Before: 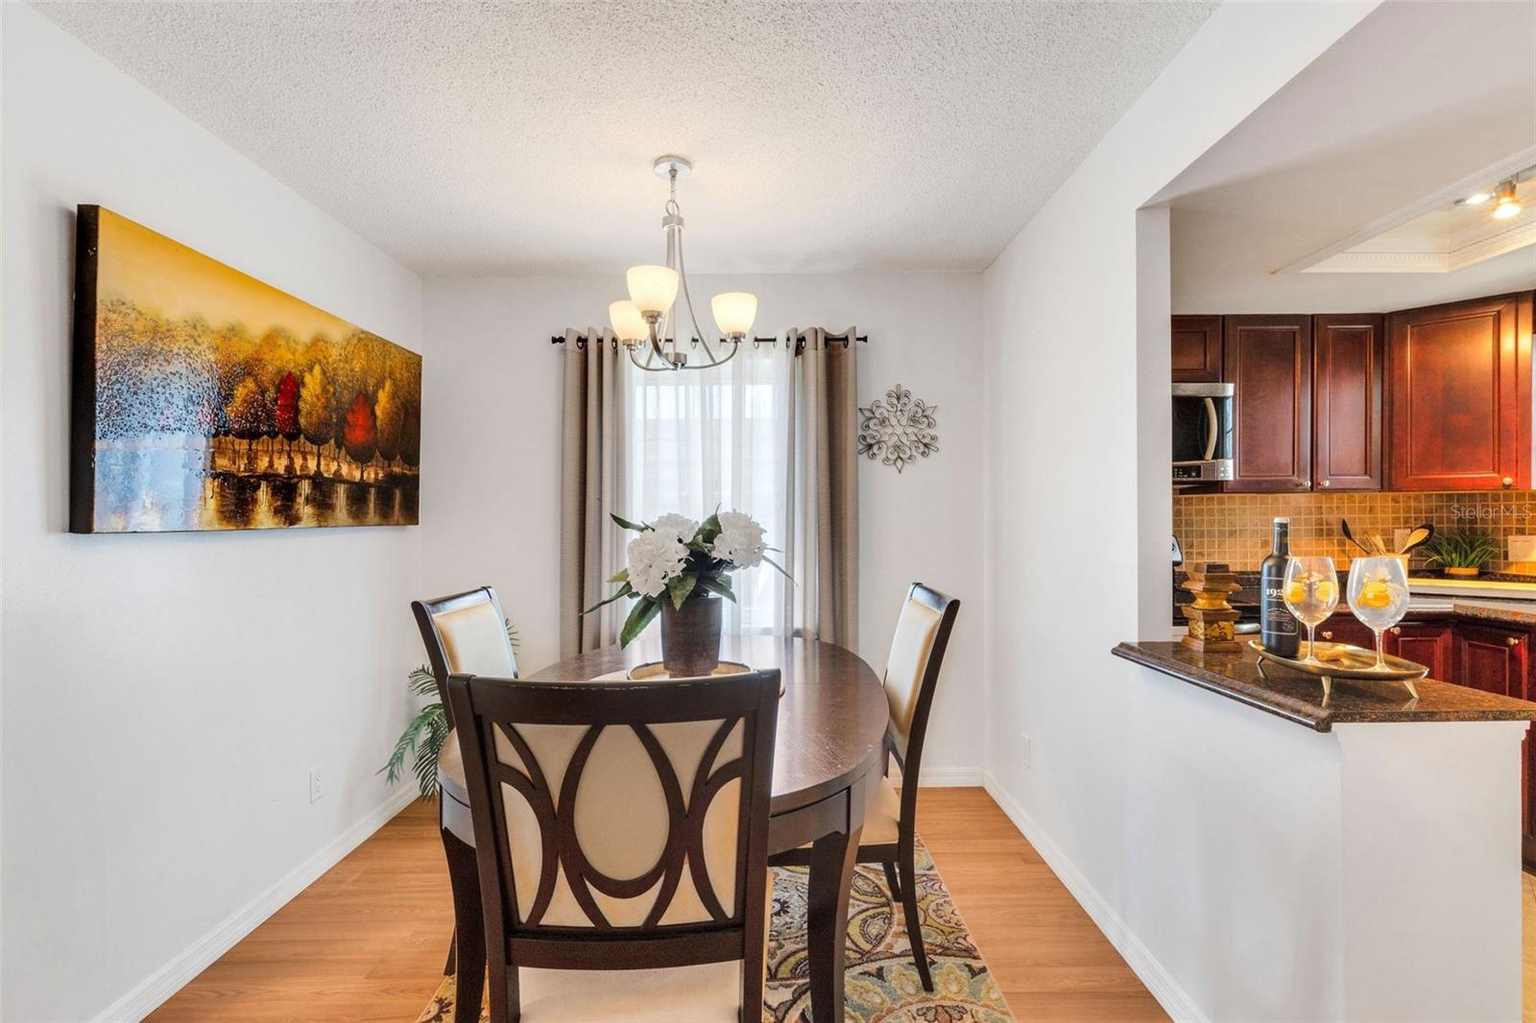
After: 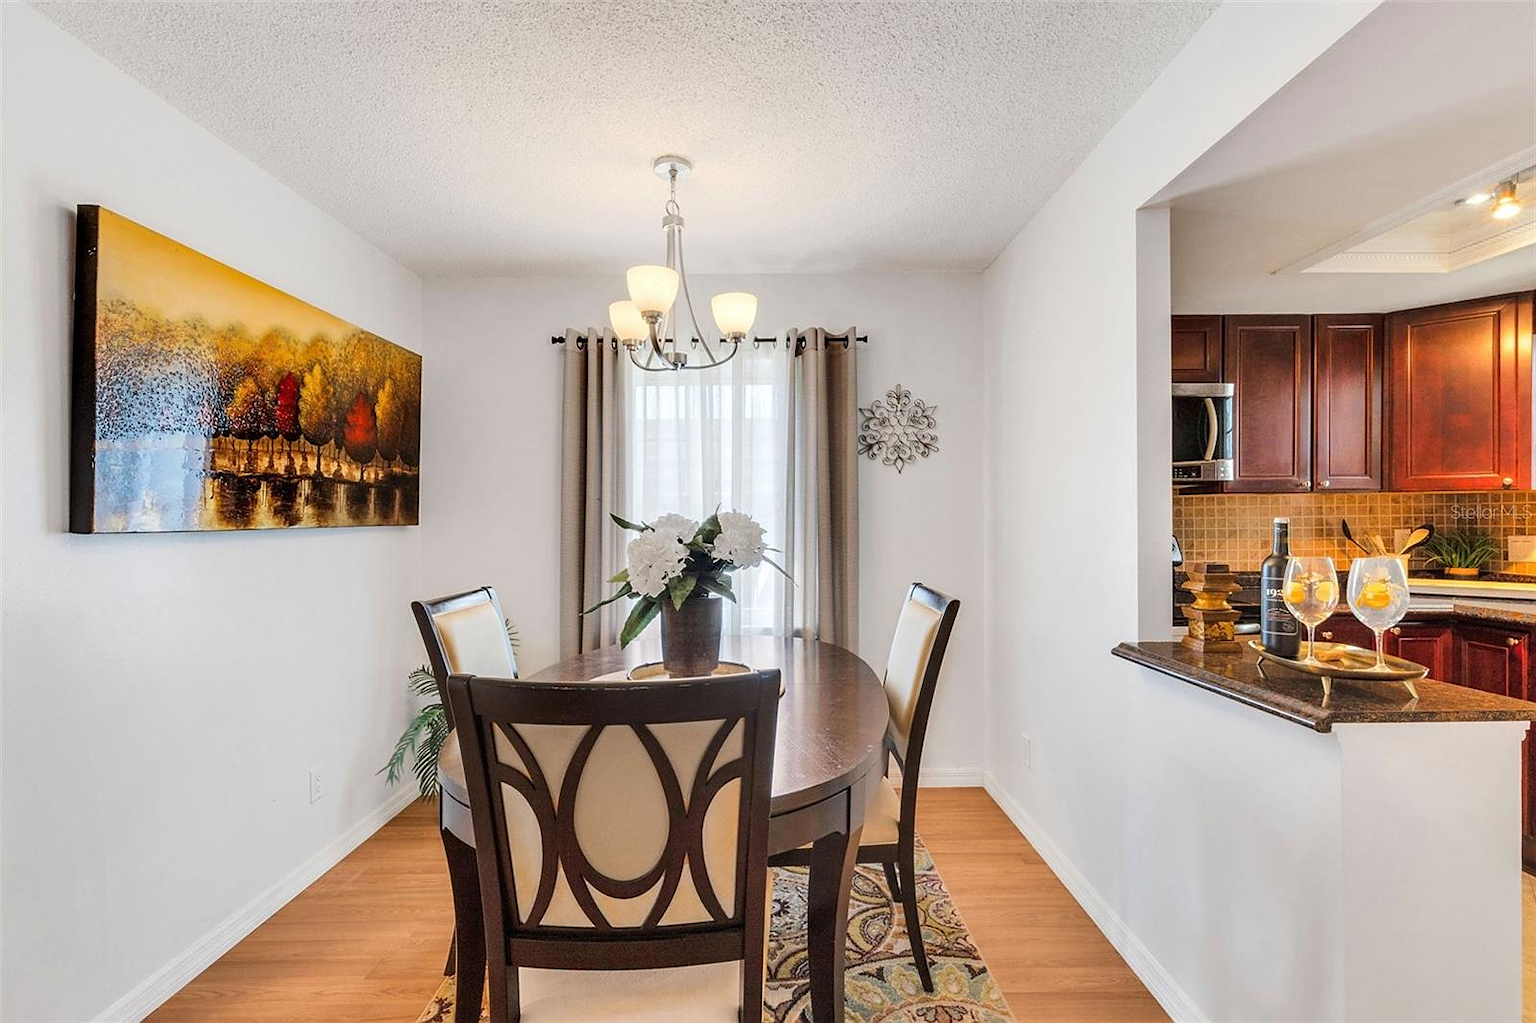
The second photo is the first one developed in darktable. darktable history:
levels: mode automatic, levels [0.044, 0.416, 0.908]
sharpen: radius 1.046
